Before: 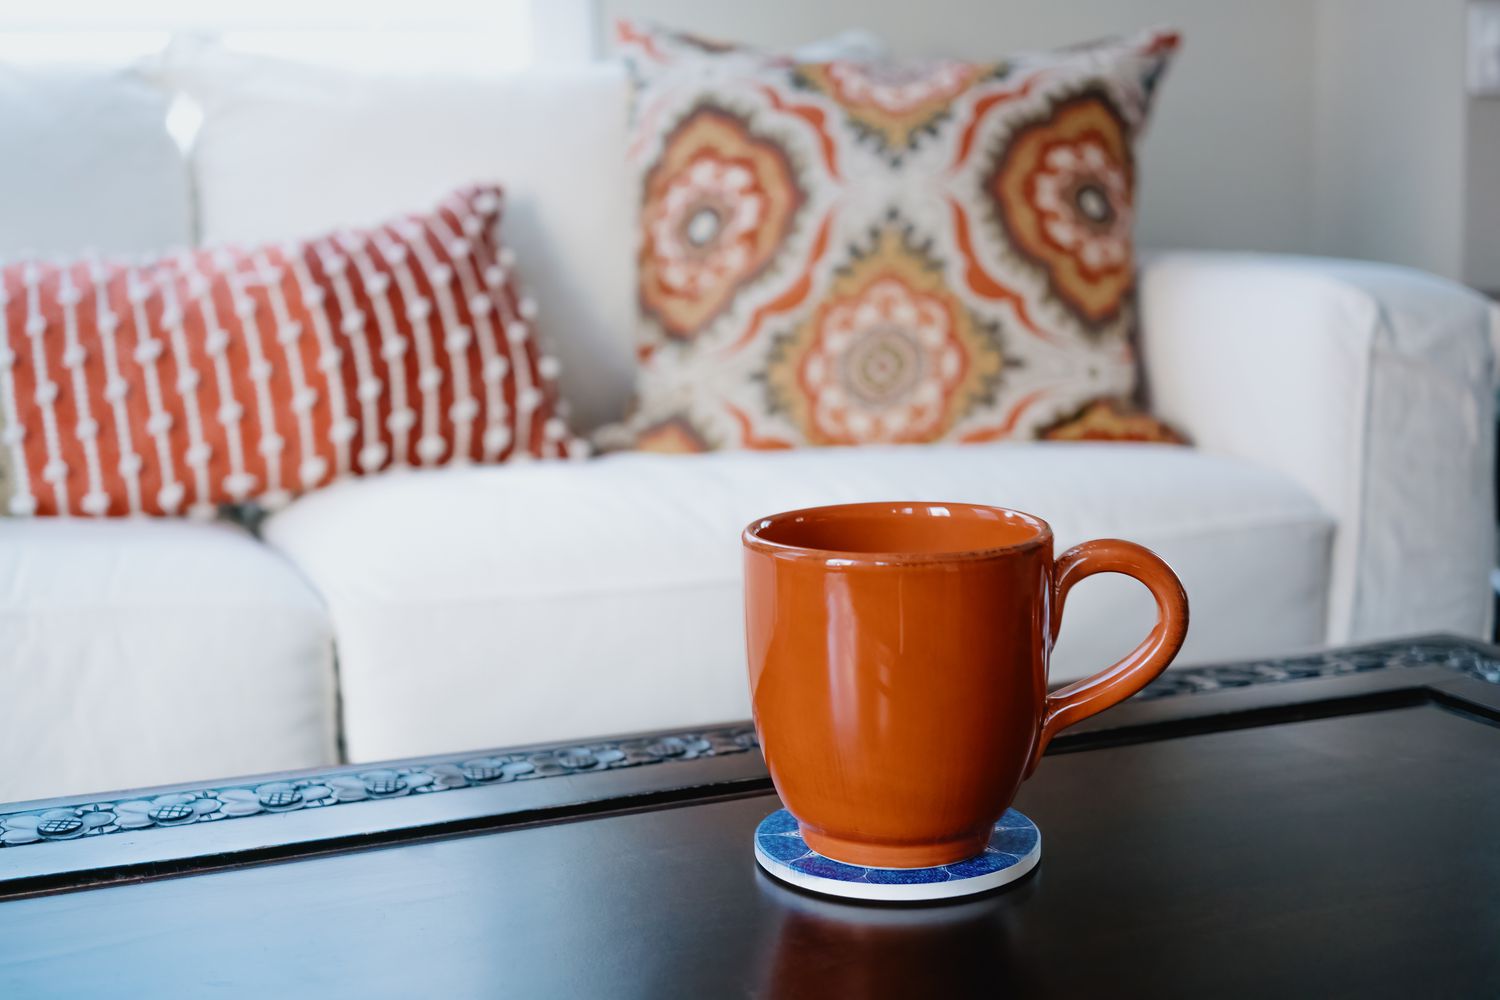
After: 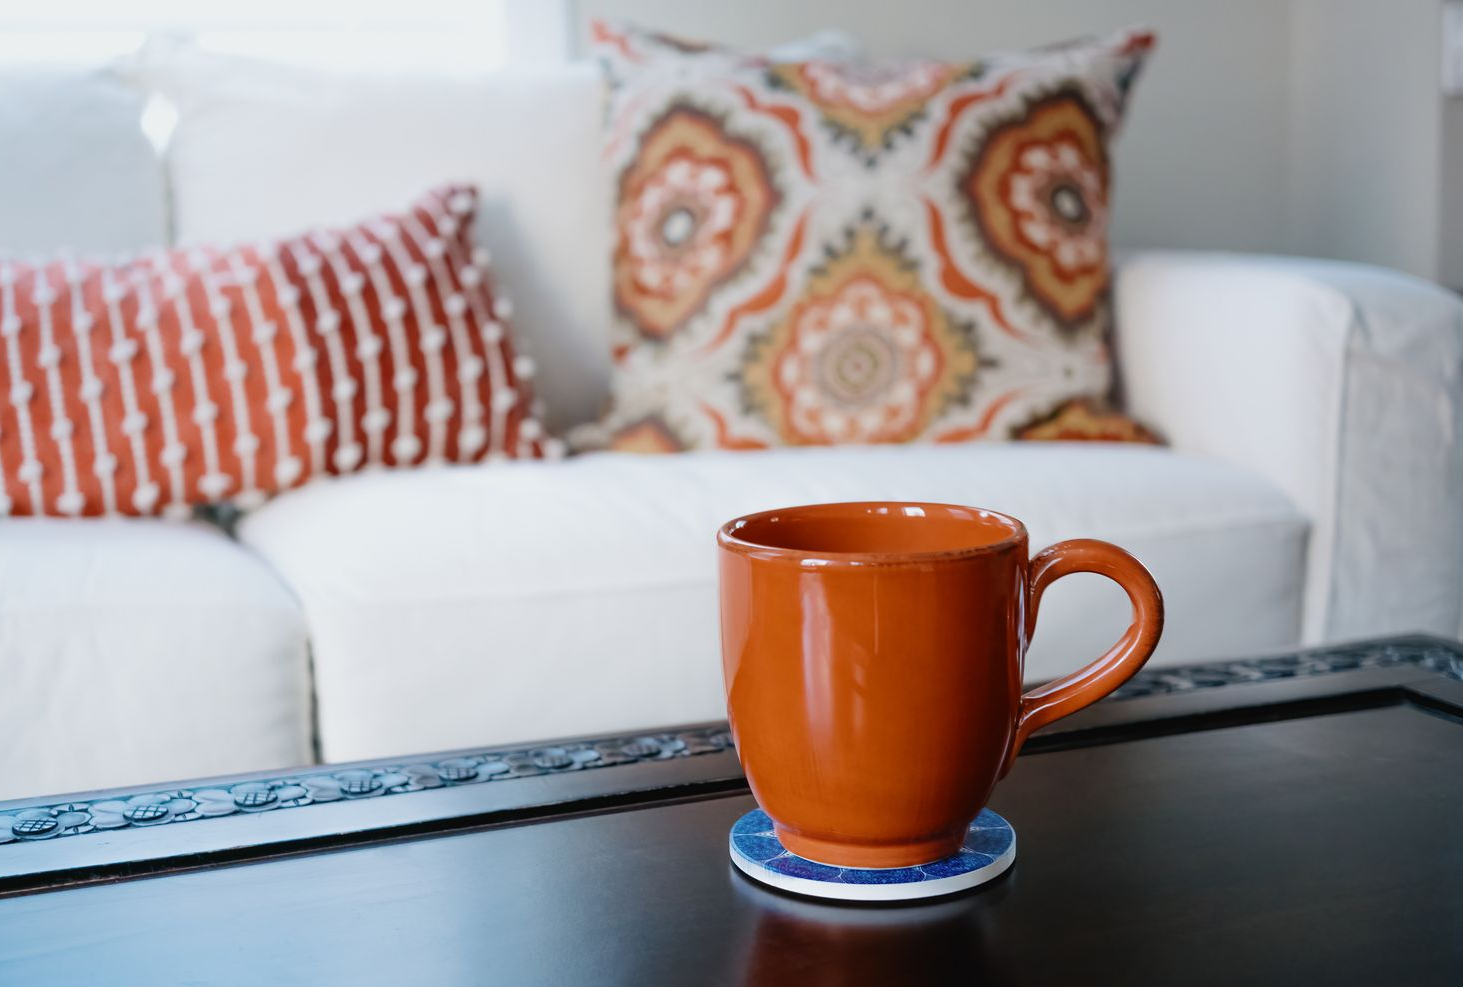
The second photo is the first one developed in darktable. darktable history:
exposure: compensate highlight preservation false
crop and rotate: left 1.774%, right 0.633%, bottom 1.28%
